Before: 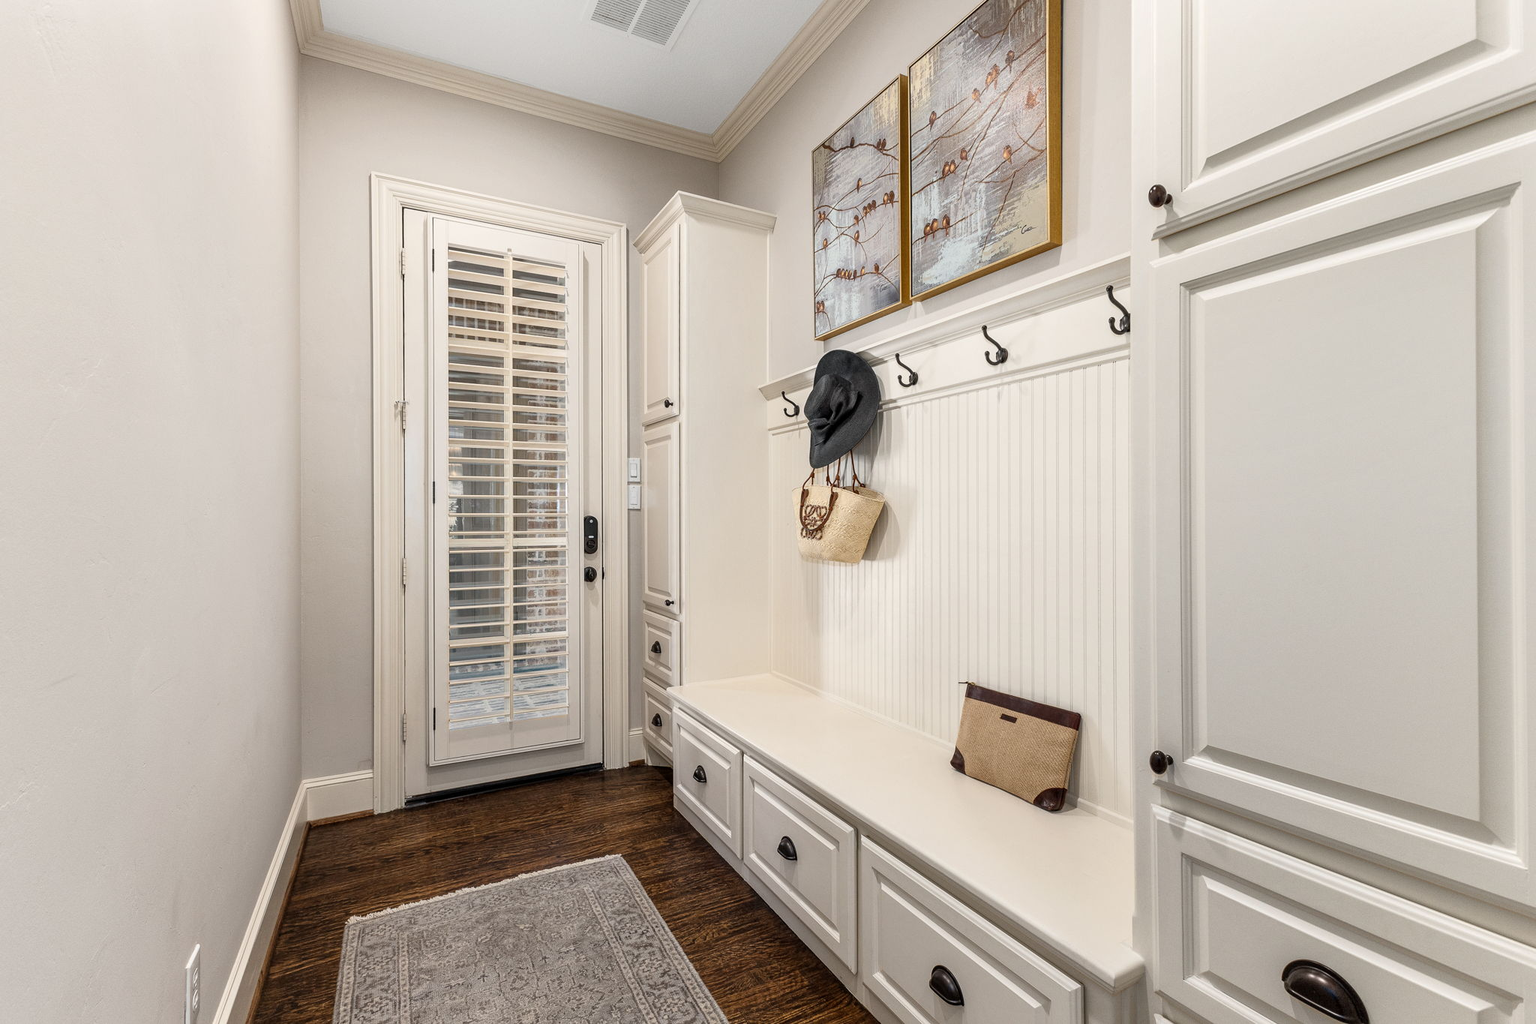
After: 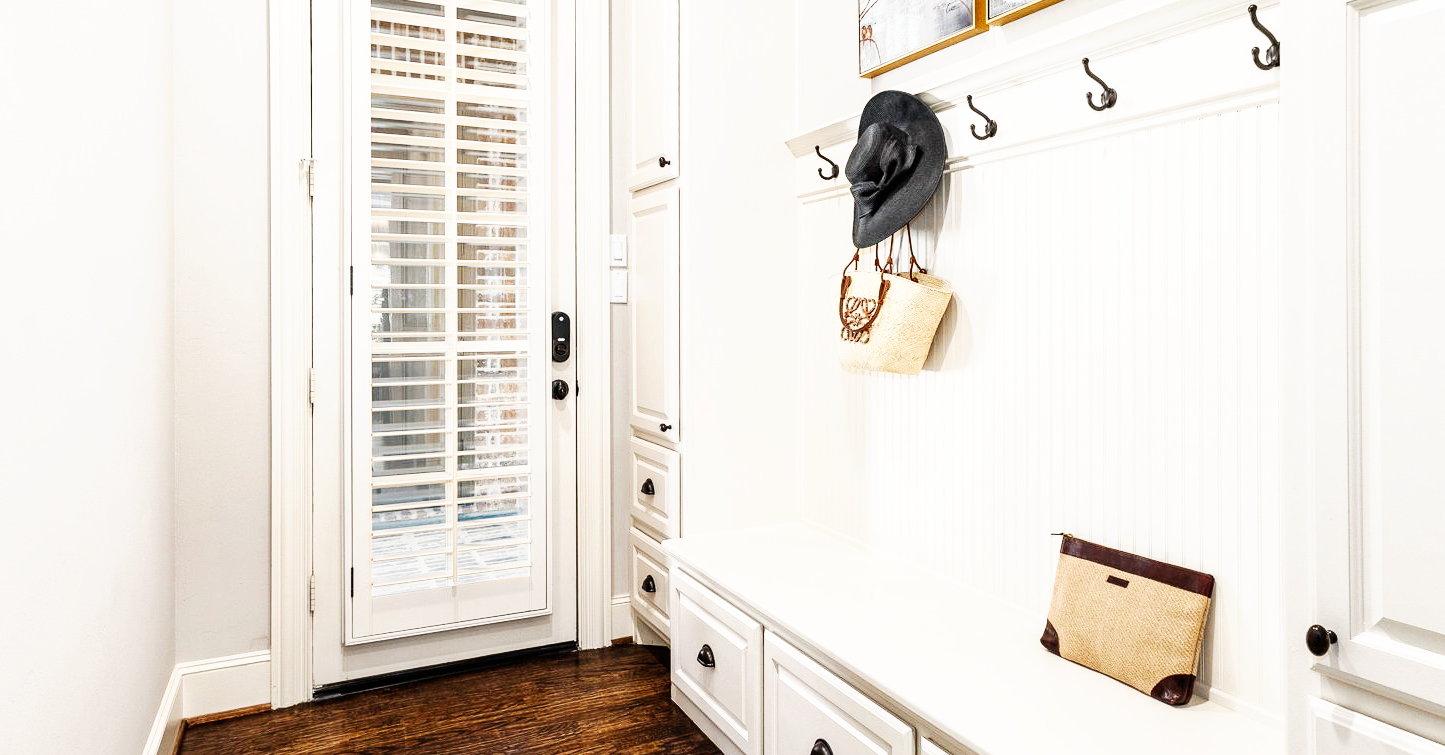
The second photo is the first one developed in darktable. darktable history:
crop: left 11.123%, top 27.61%, right 18.3%, bottom 17.034%
tone equalizer: on, module defaults
base curve: curves: ch0 [(0, 0) (0.007, 0.004) (0.027, 0.03) (0.046, 0.07) (0.207, 0.54) (0.442, 0.872) (0.673, 0.972) (1, 1)], preserve colors none
